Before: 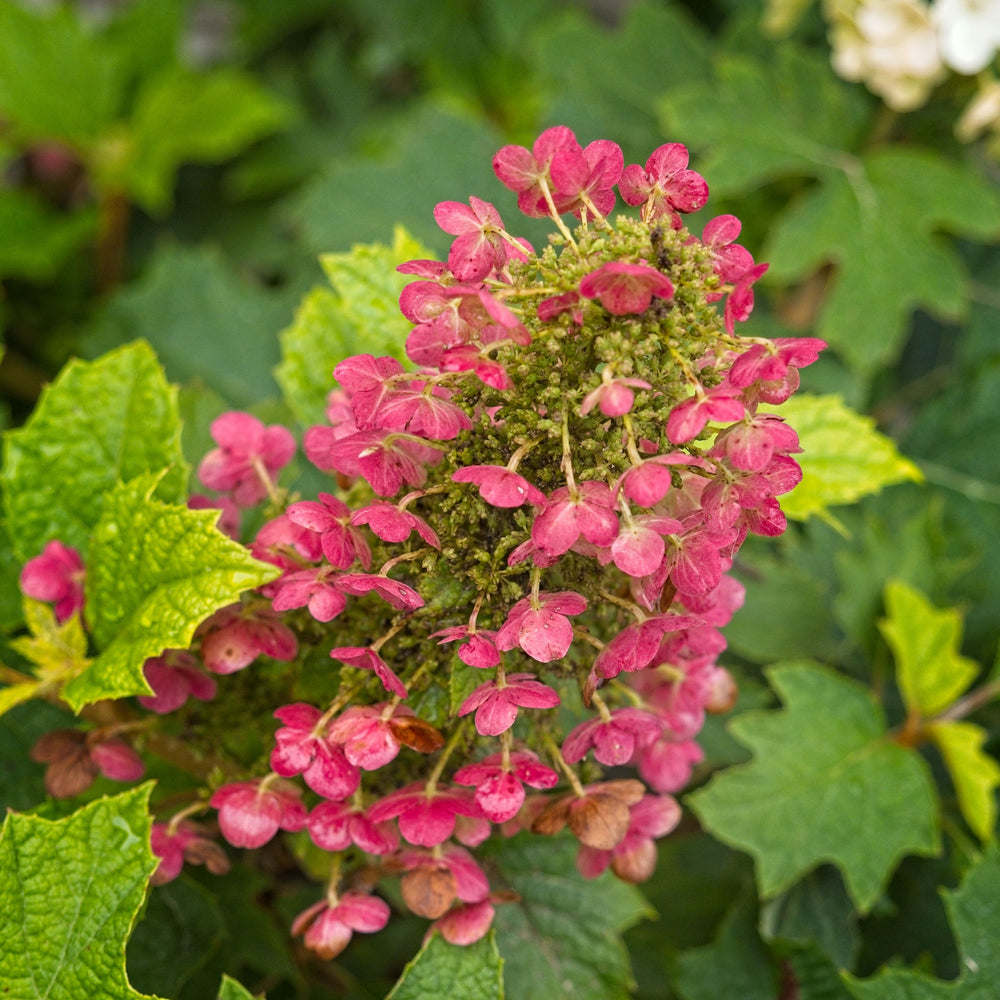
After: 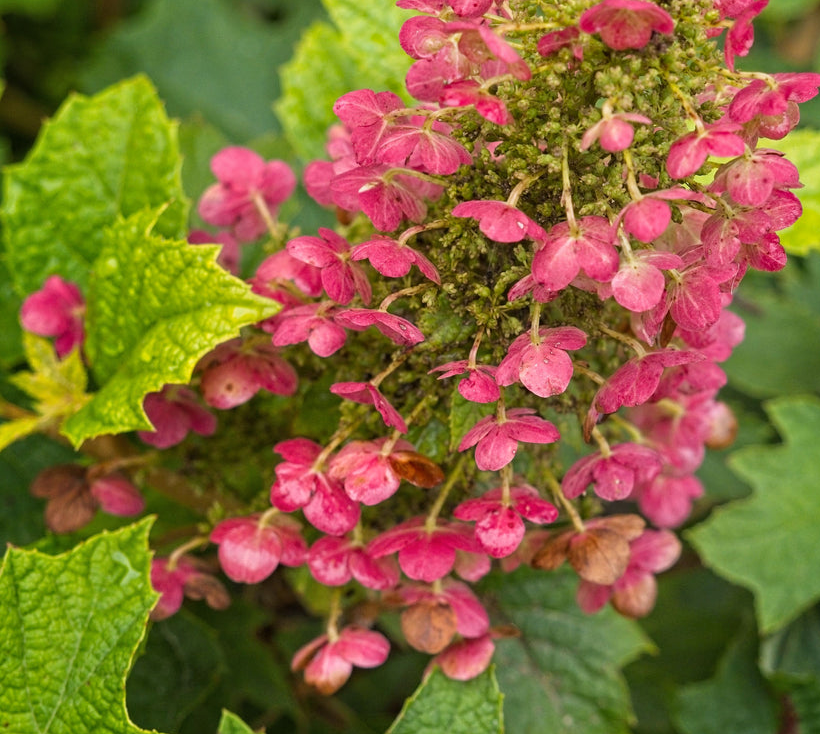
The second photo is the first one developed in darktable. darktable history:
shadows and highlights: low approximation 0.01, soften with gaussian
crop: top 26.551%, right 17.967%
